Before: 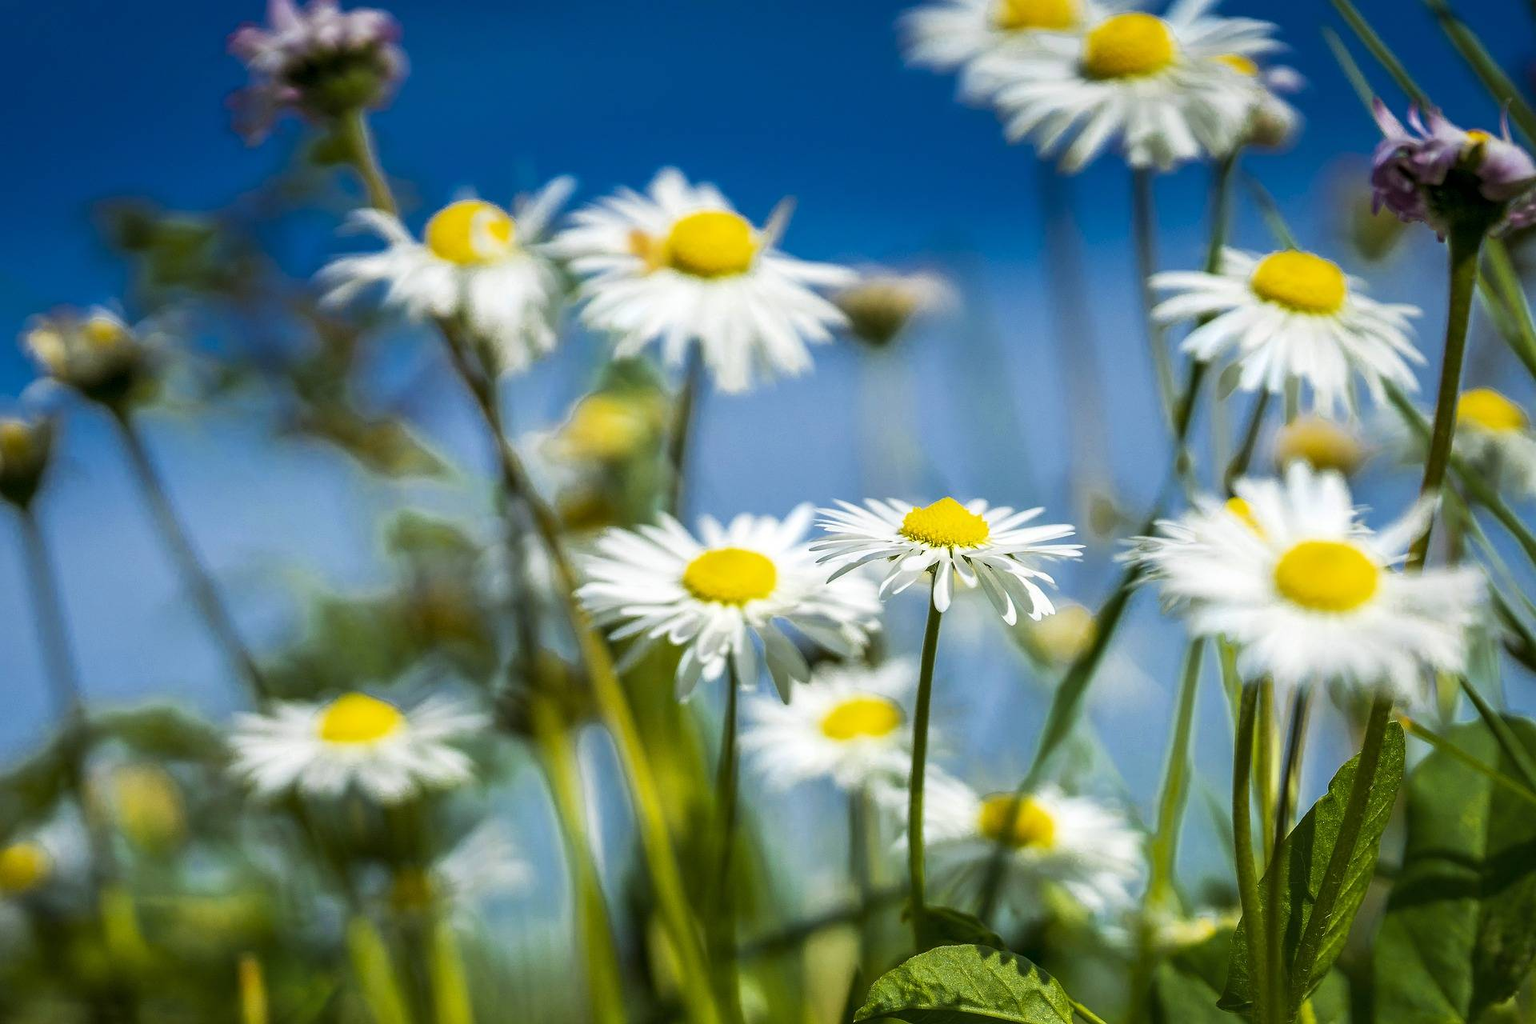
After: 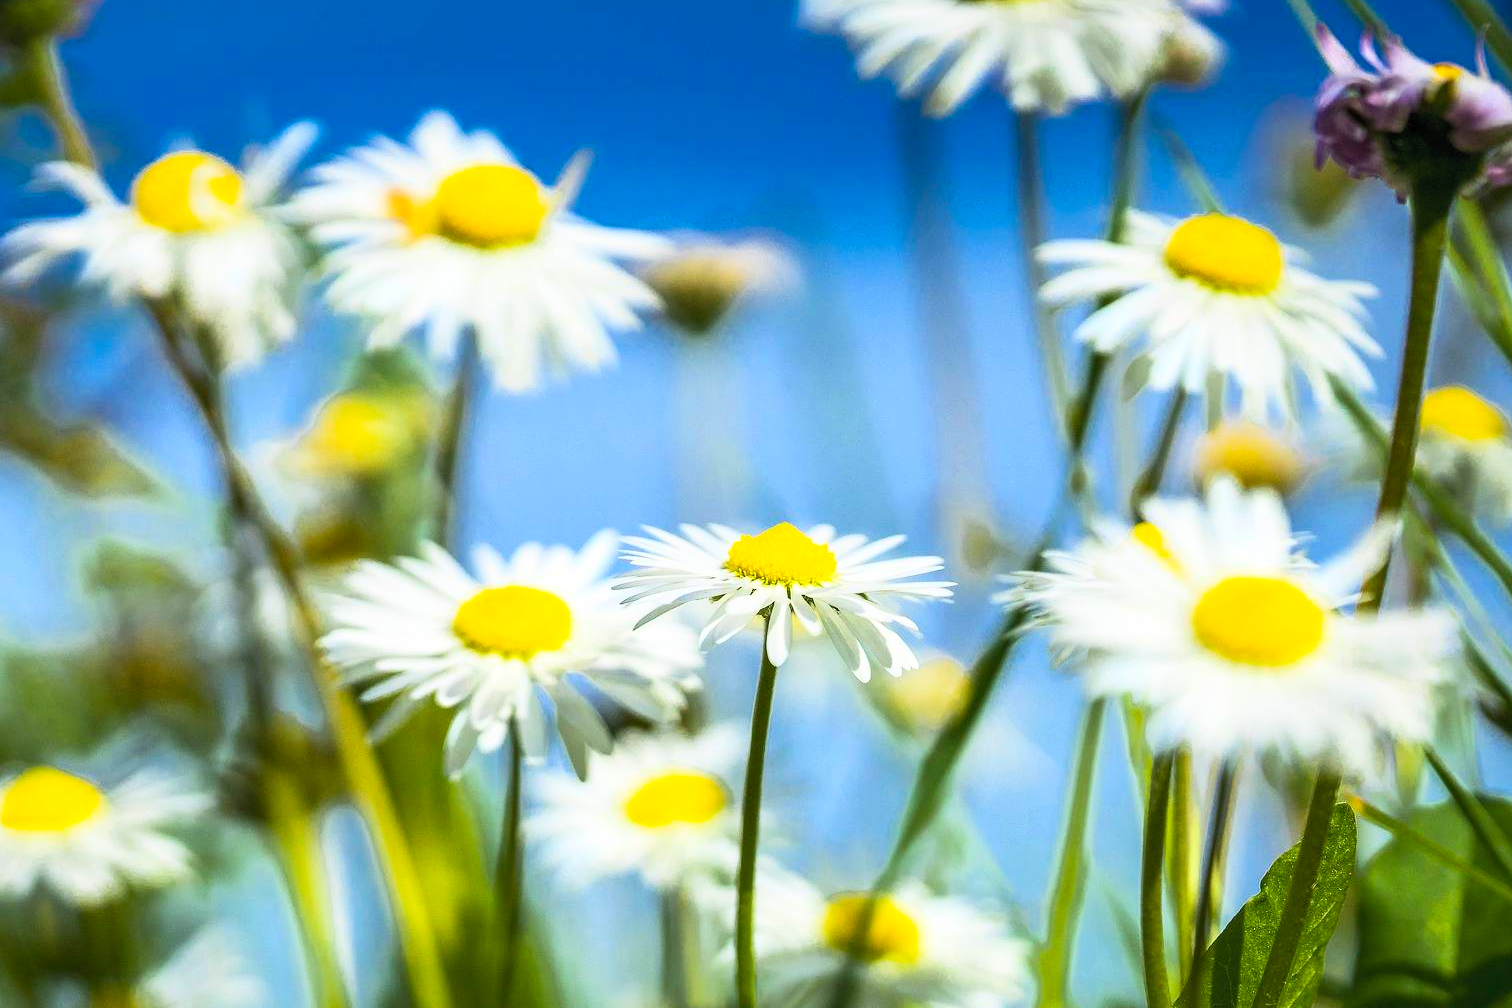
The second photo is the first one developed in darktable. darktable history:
crop and rotate: left 20.854%, top 7.748%, right 0.353%, bottom 13.471%
contrast brightness saturation: contrast 0.238, brightness 0.259, saturation 0.388
